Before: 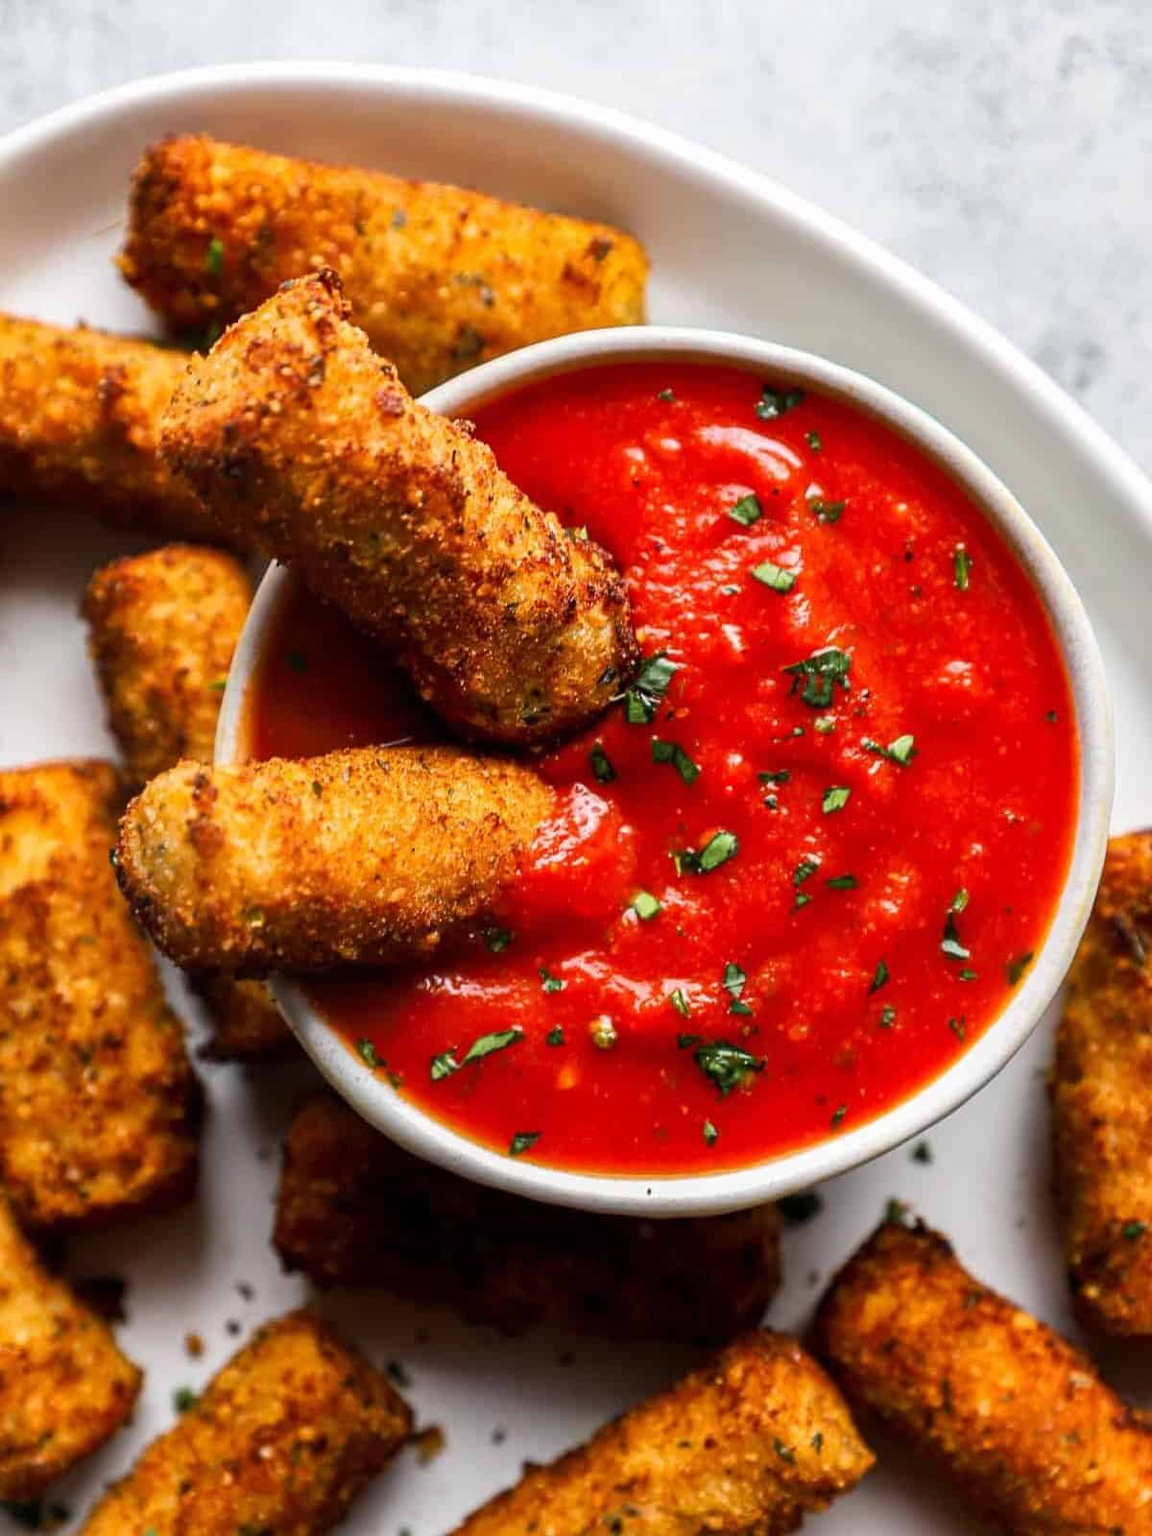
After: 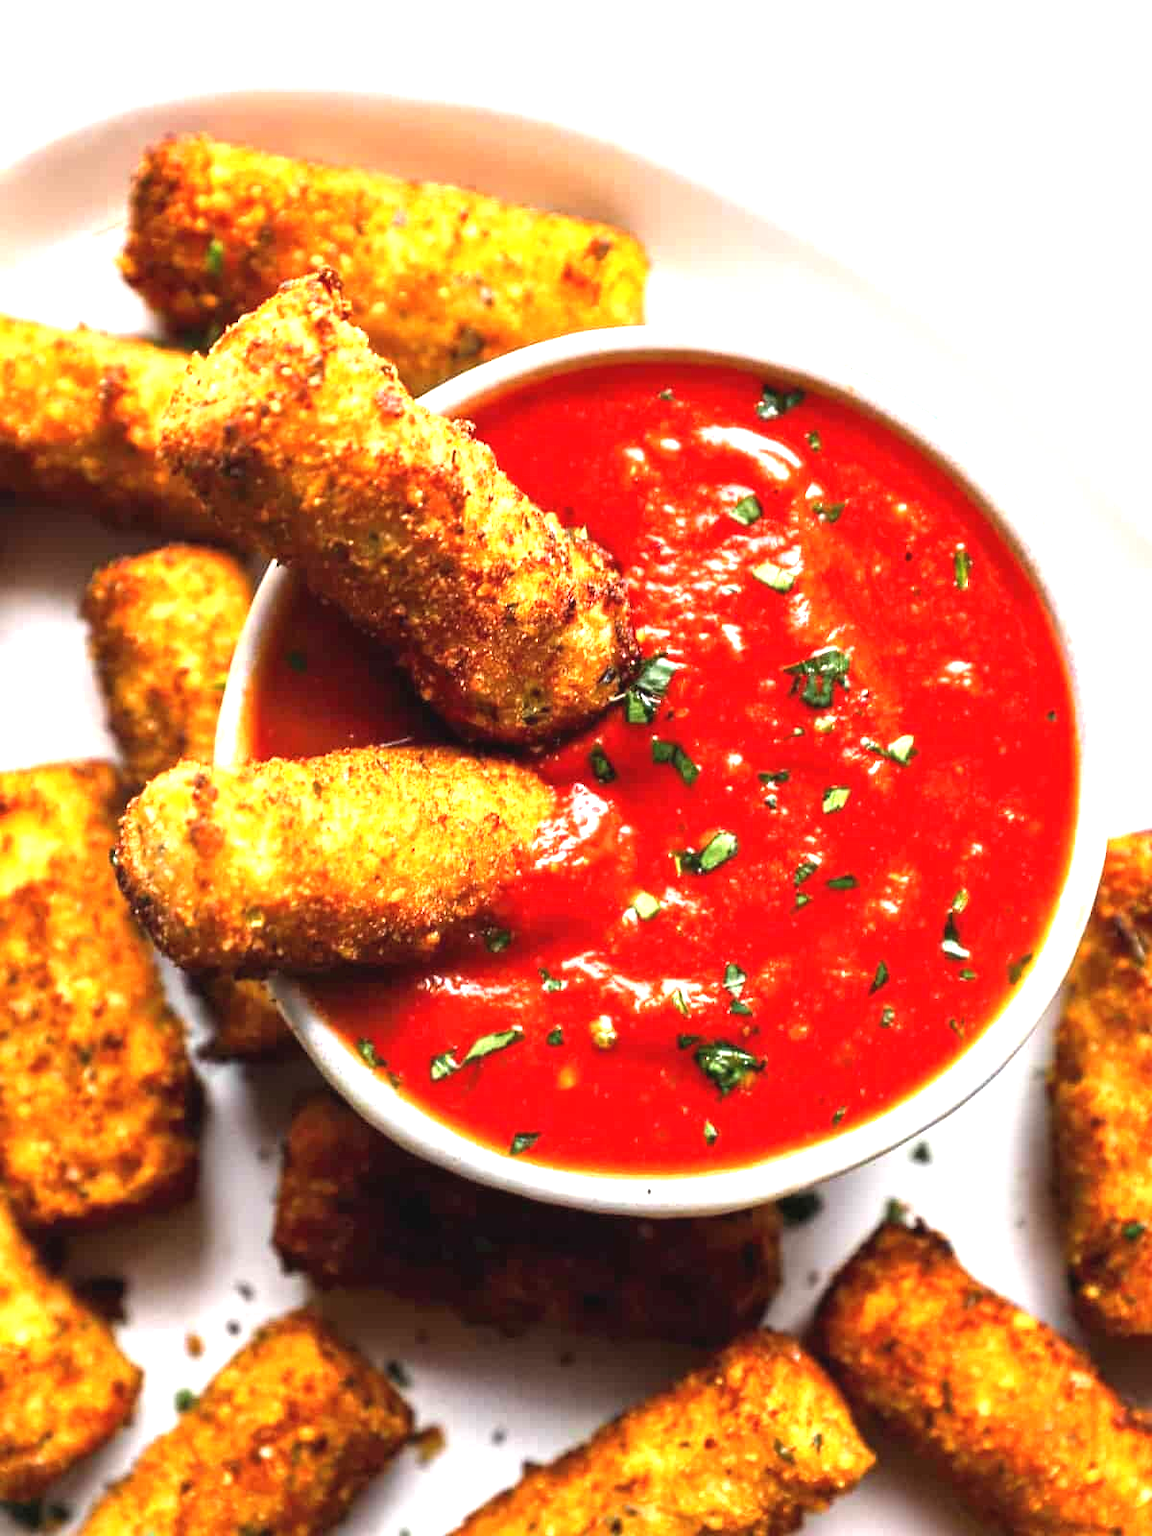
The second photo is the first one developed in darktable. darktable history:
exposure: black level correction -0.002, exposure 1.346 EV, compensate highlight preservation false
